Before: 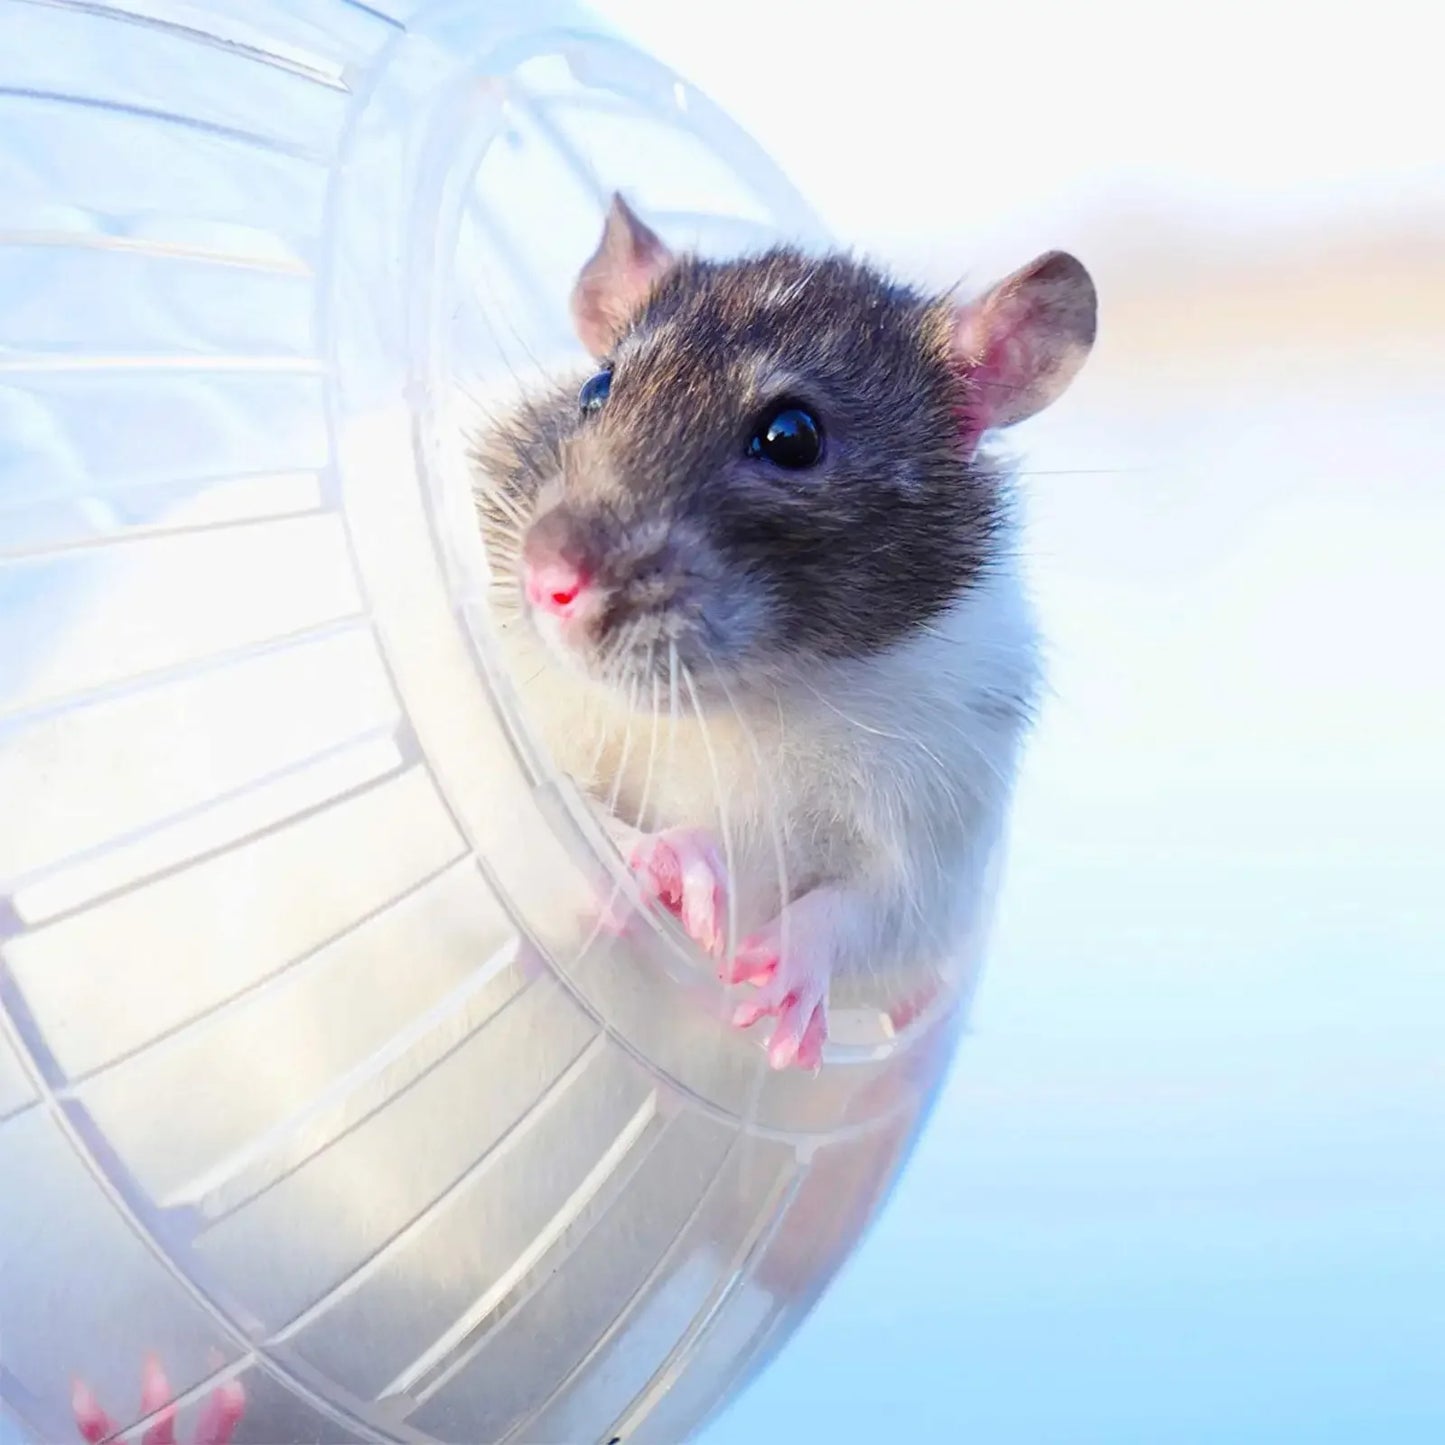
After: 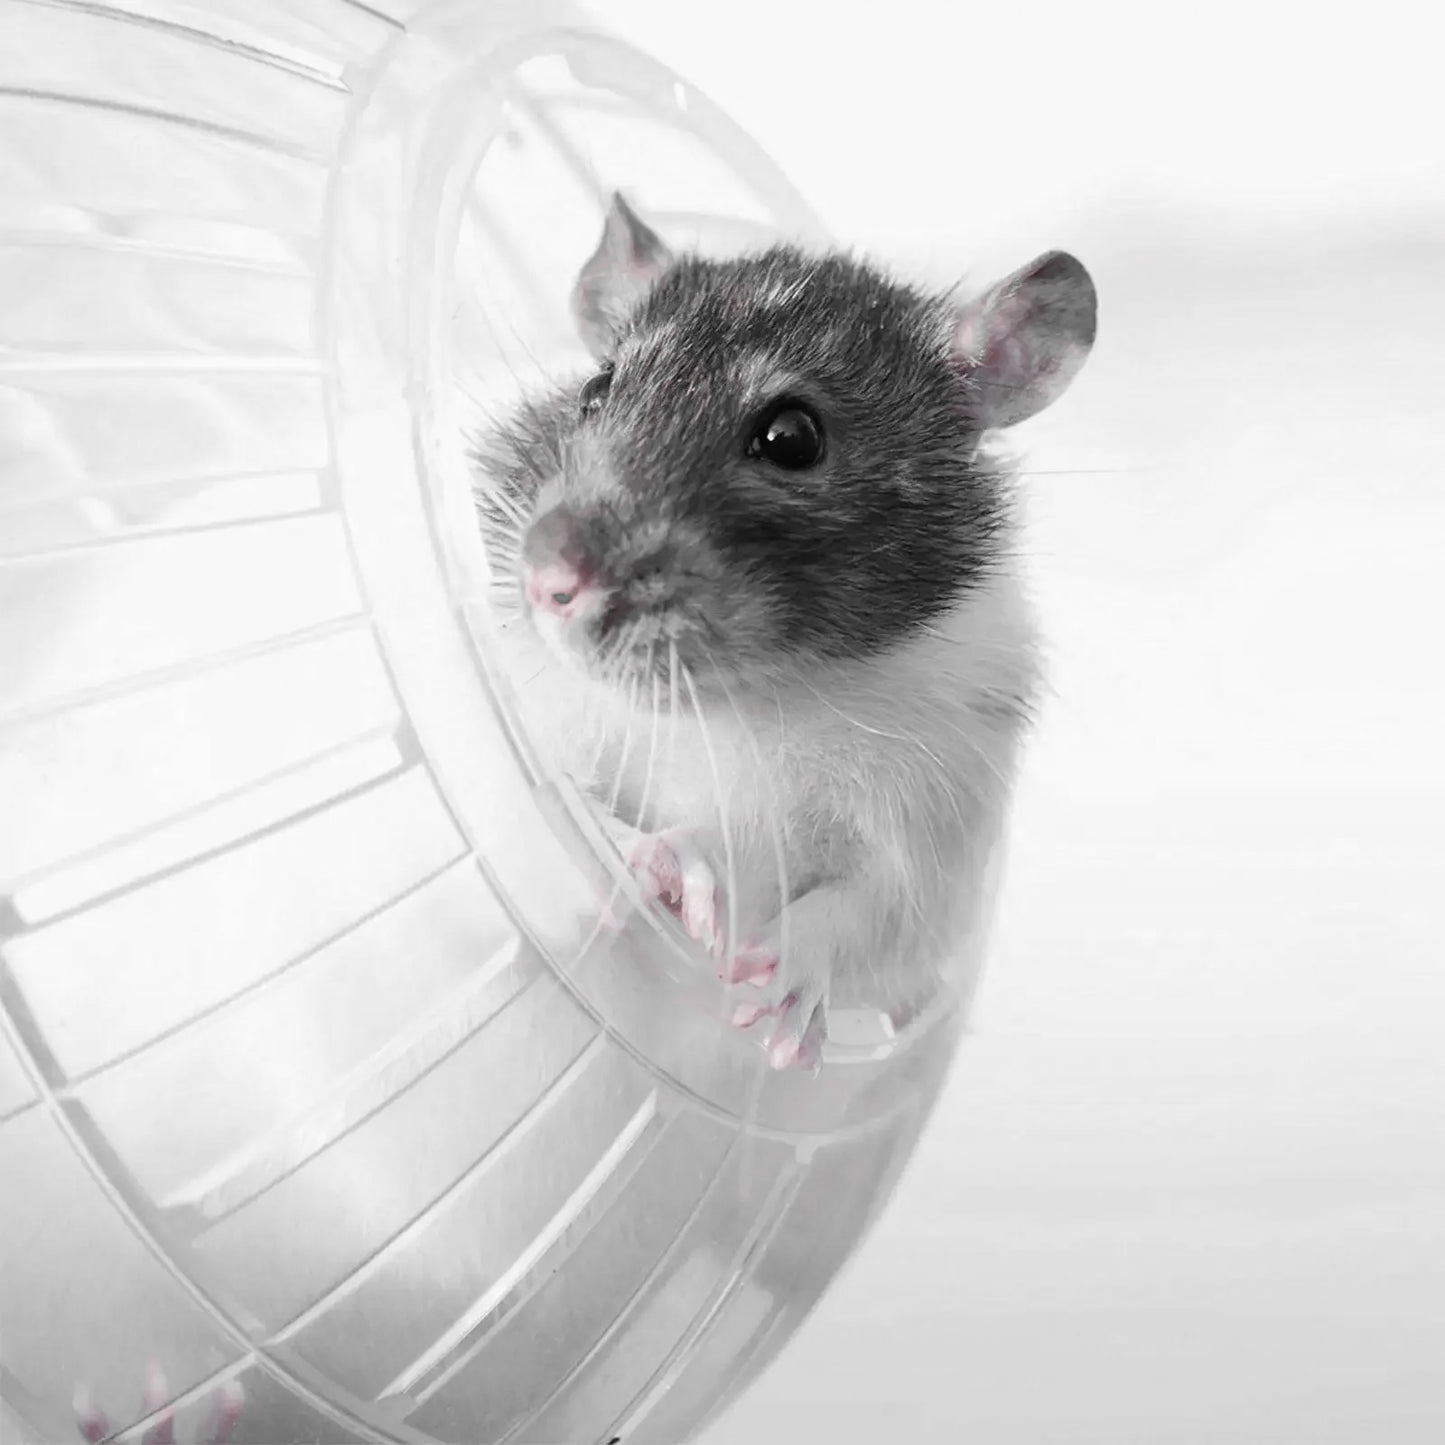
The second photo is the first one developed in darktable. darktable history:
color zones: curves: ch1 [(0, 0.34) (0.143, 0.164) (0.286, 0.152) (0.429, 0.176) (0.571, 0.173) (0.714, 0.188) (0.857, 0.199) (1, 0.34)], mix 101.86%
